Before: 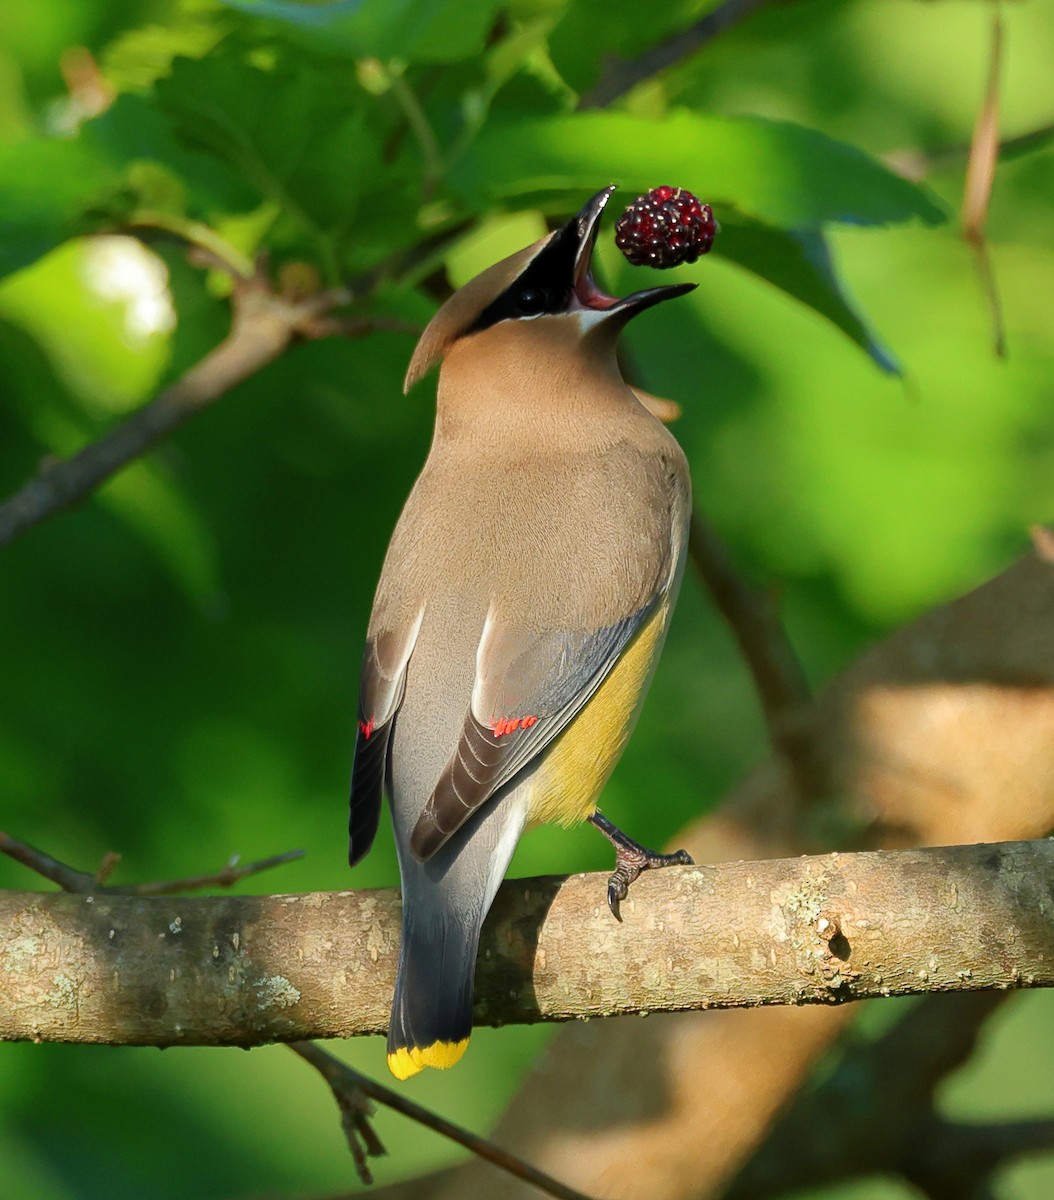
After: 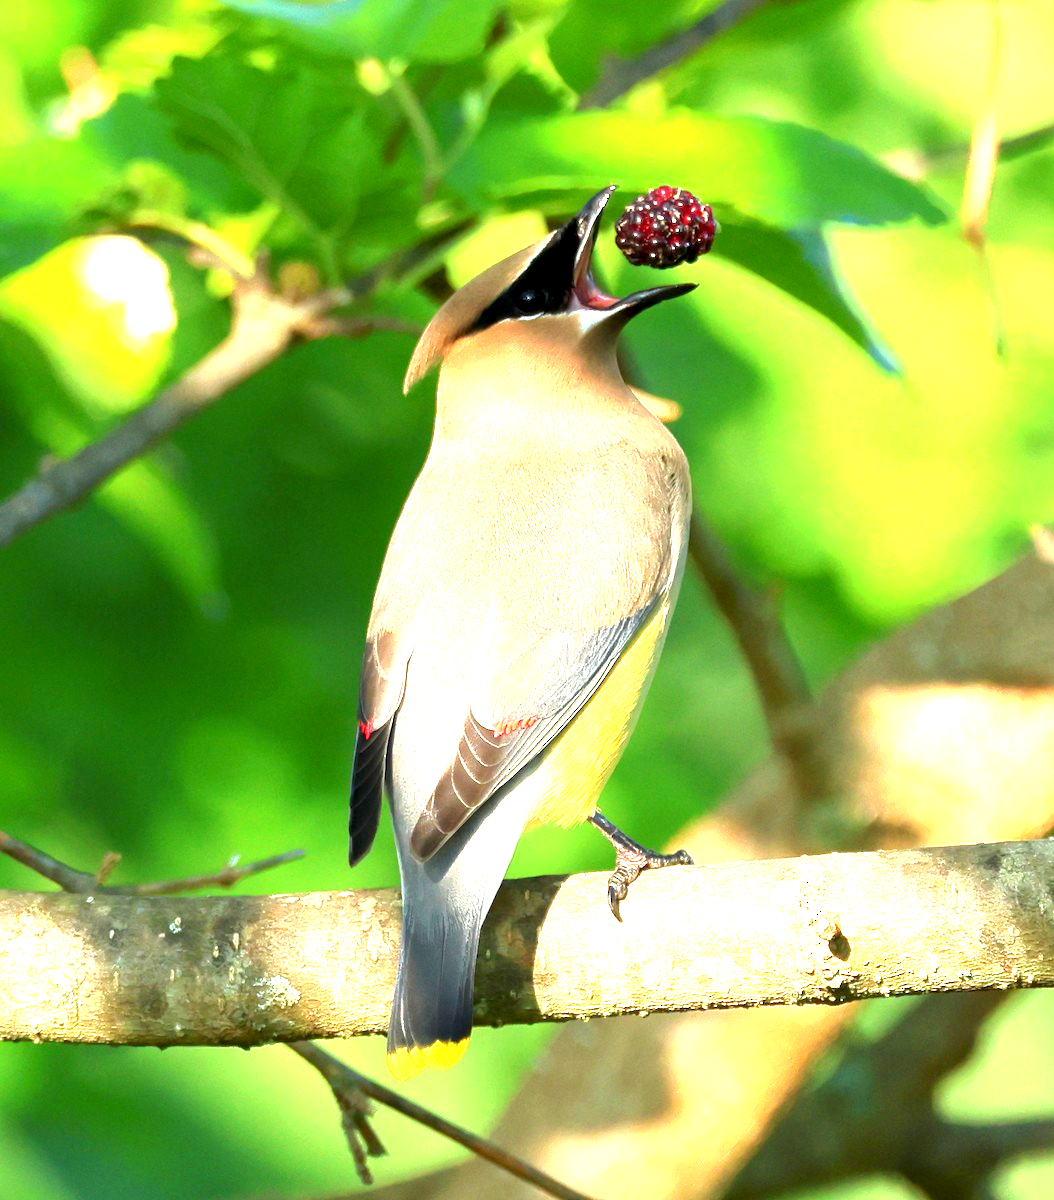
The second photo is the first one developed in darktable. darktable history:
exposure: black level correction 0.001, exposure 1.989 EV, compensate exposure bias true, compensate highlight preservation false
